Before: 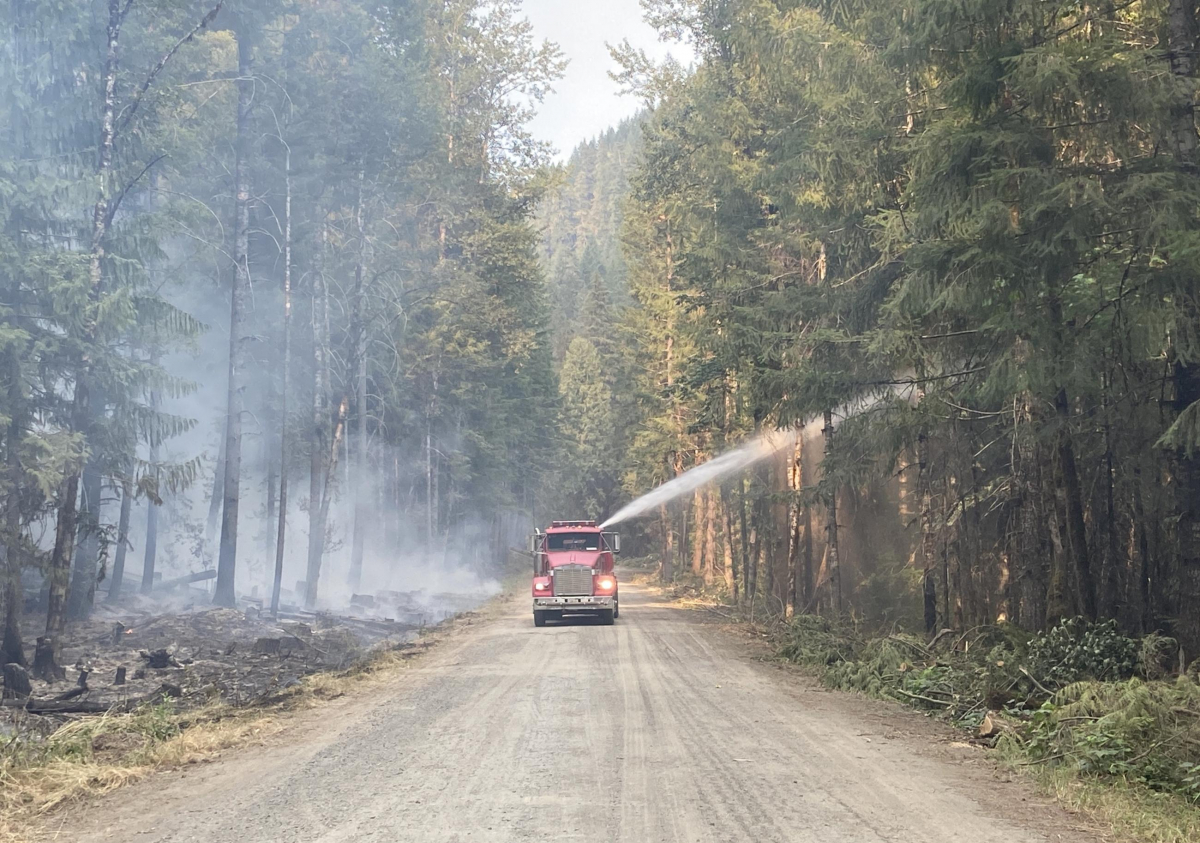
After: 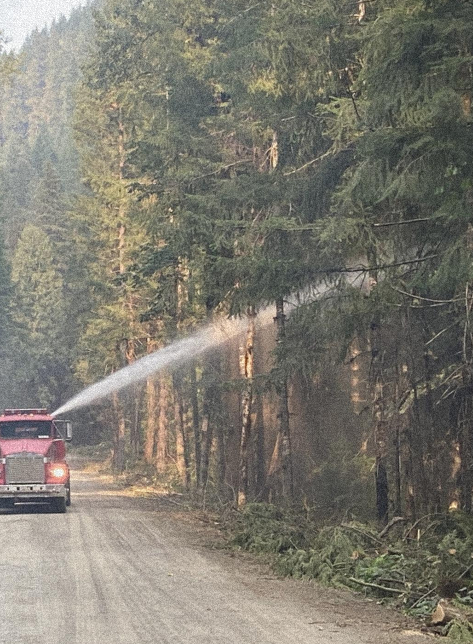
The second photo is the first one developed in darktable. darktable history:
grain: strength 35%, mid-tones bias 0%
crop: left 45.721%, top 13.393%, right 14.118%, bottom 10.01%
exposure: exposure -0.157 EV, compensate highlight preservation false
